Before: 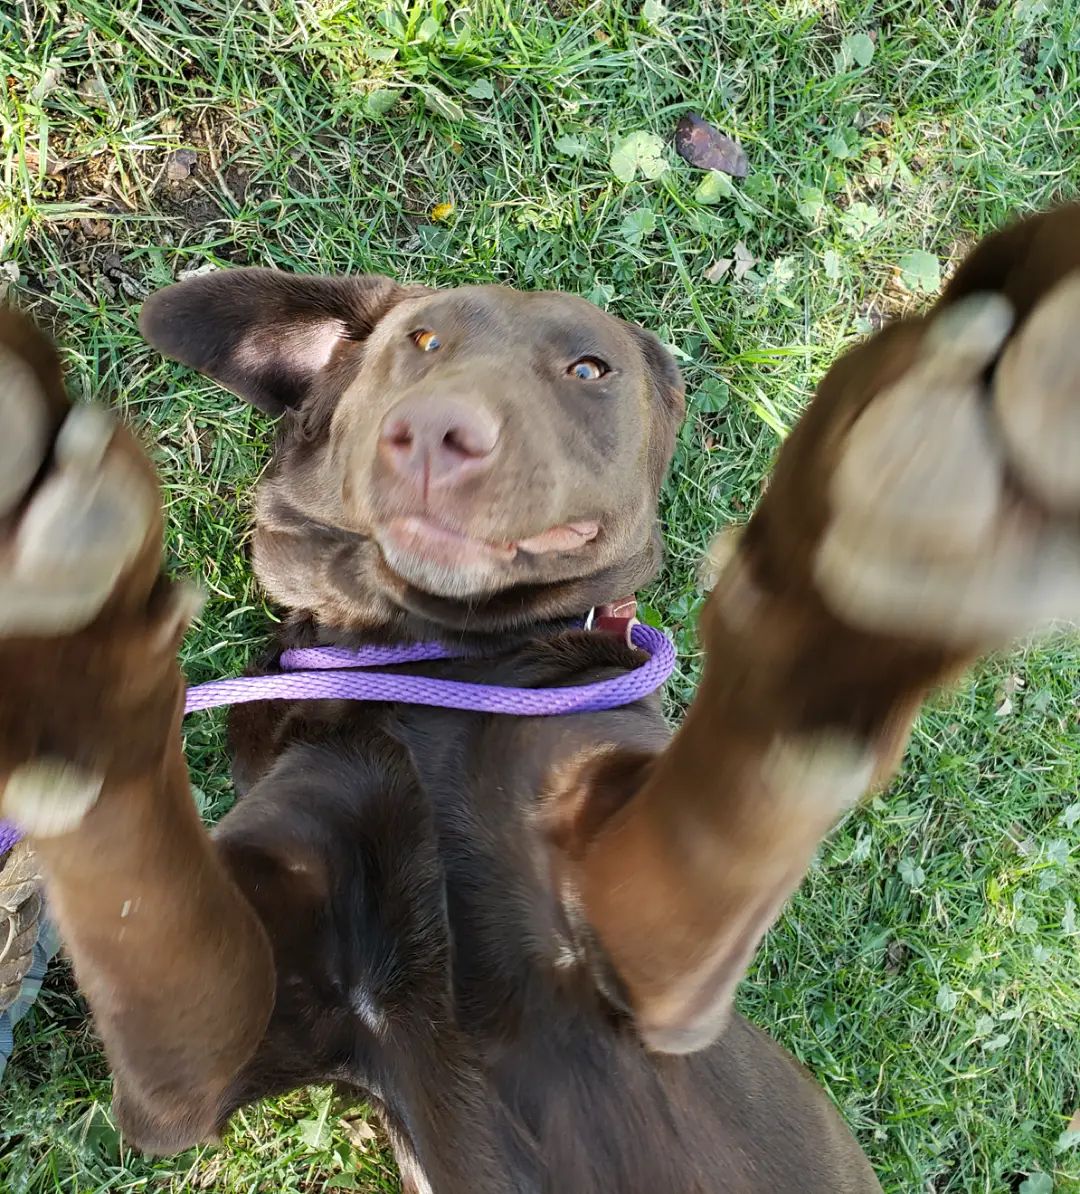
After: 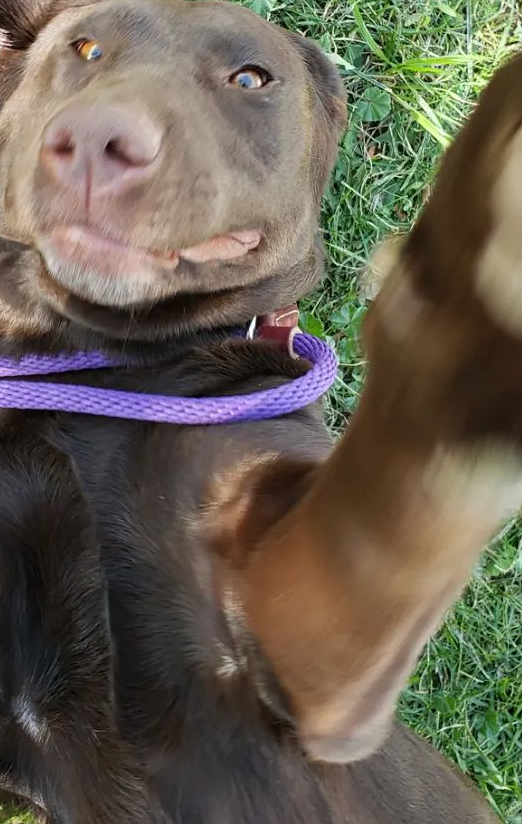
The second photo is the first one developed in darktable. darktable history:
crop: left 31.325%, top 24.451%, right 20.277%, bottom 6.512%
